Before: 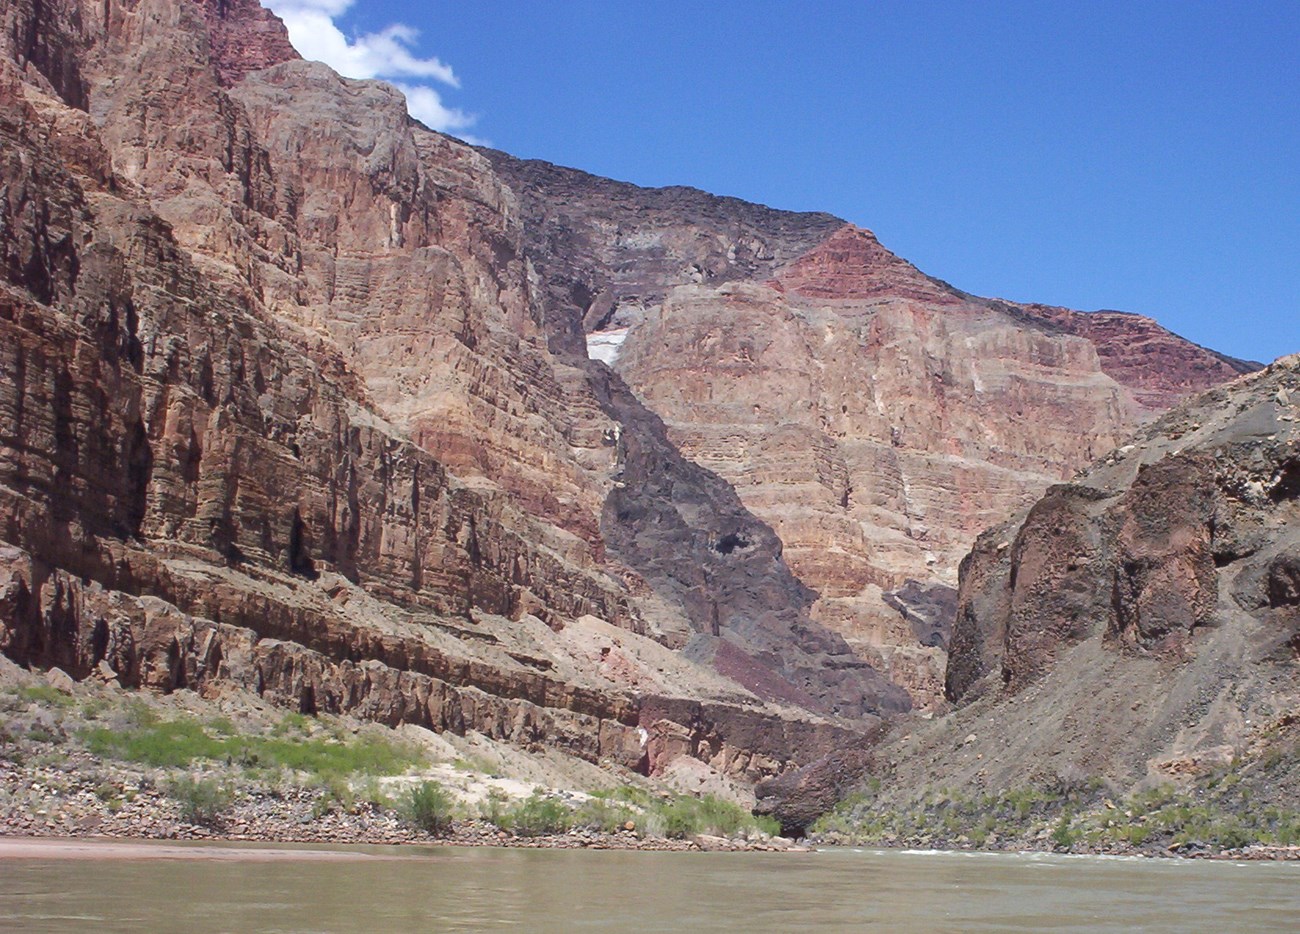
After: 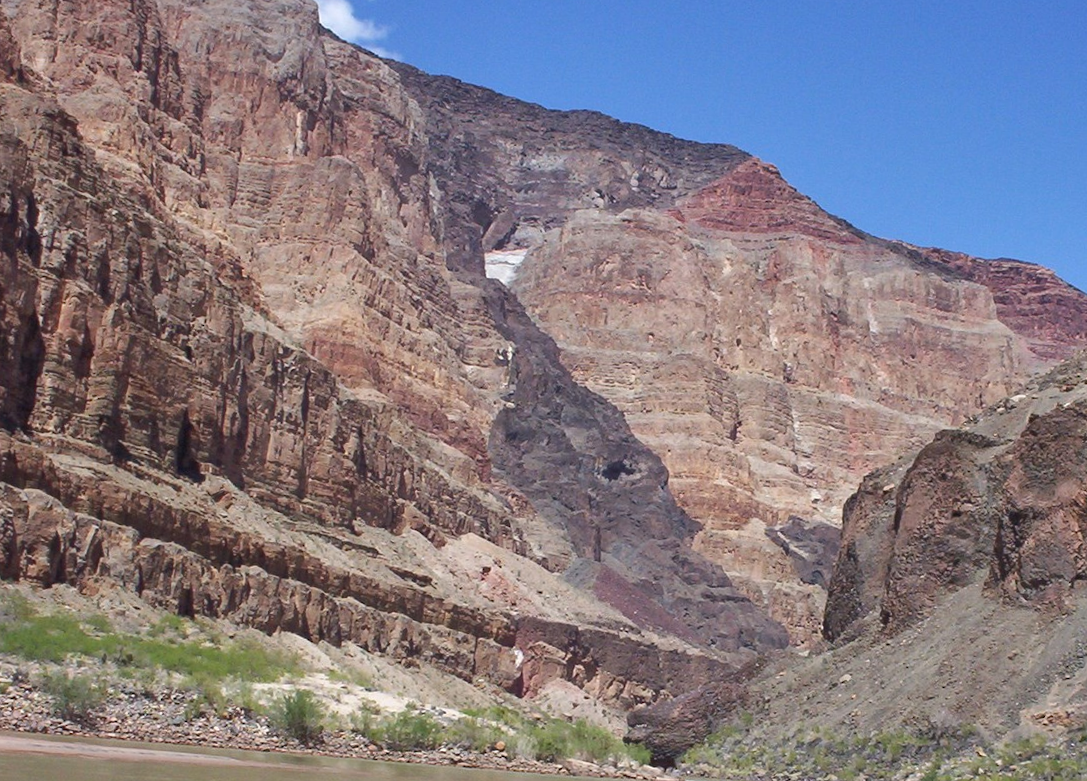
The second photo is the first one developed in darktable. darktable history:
crop and rotate: angle -3.27°, left 5.211%, top 5.211%, right 4.607%, bottom 4.607%
shadows and highlights: radius 100.41, shadows 50.55, highlights -64.36, highlights color adjustment 49.82%, soften with gaussian
